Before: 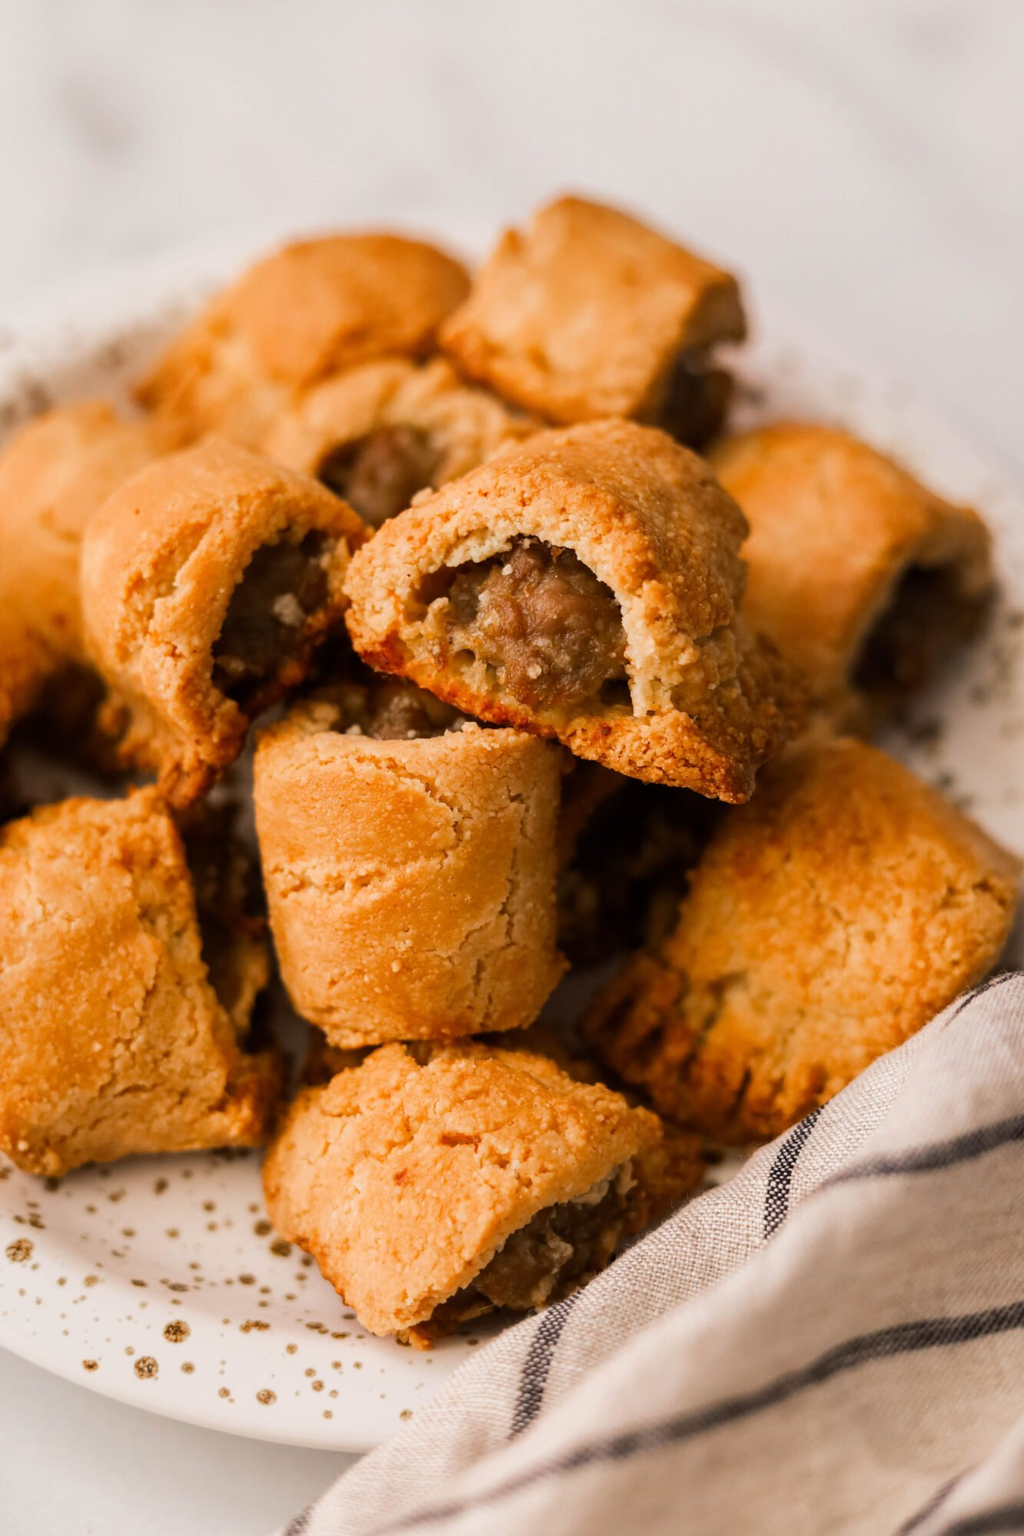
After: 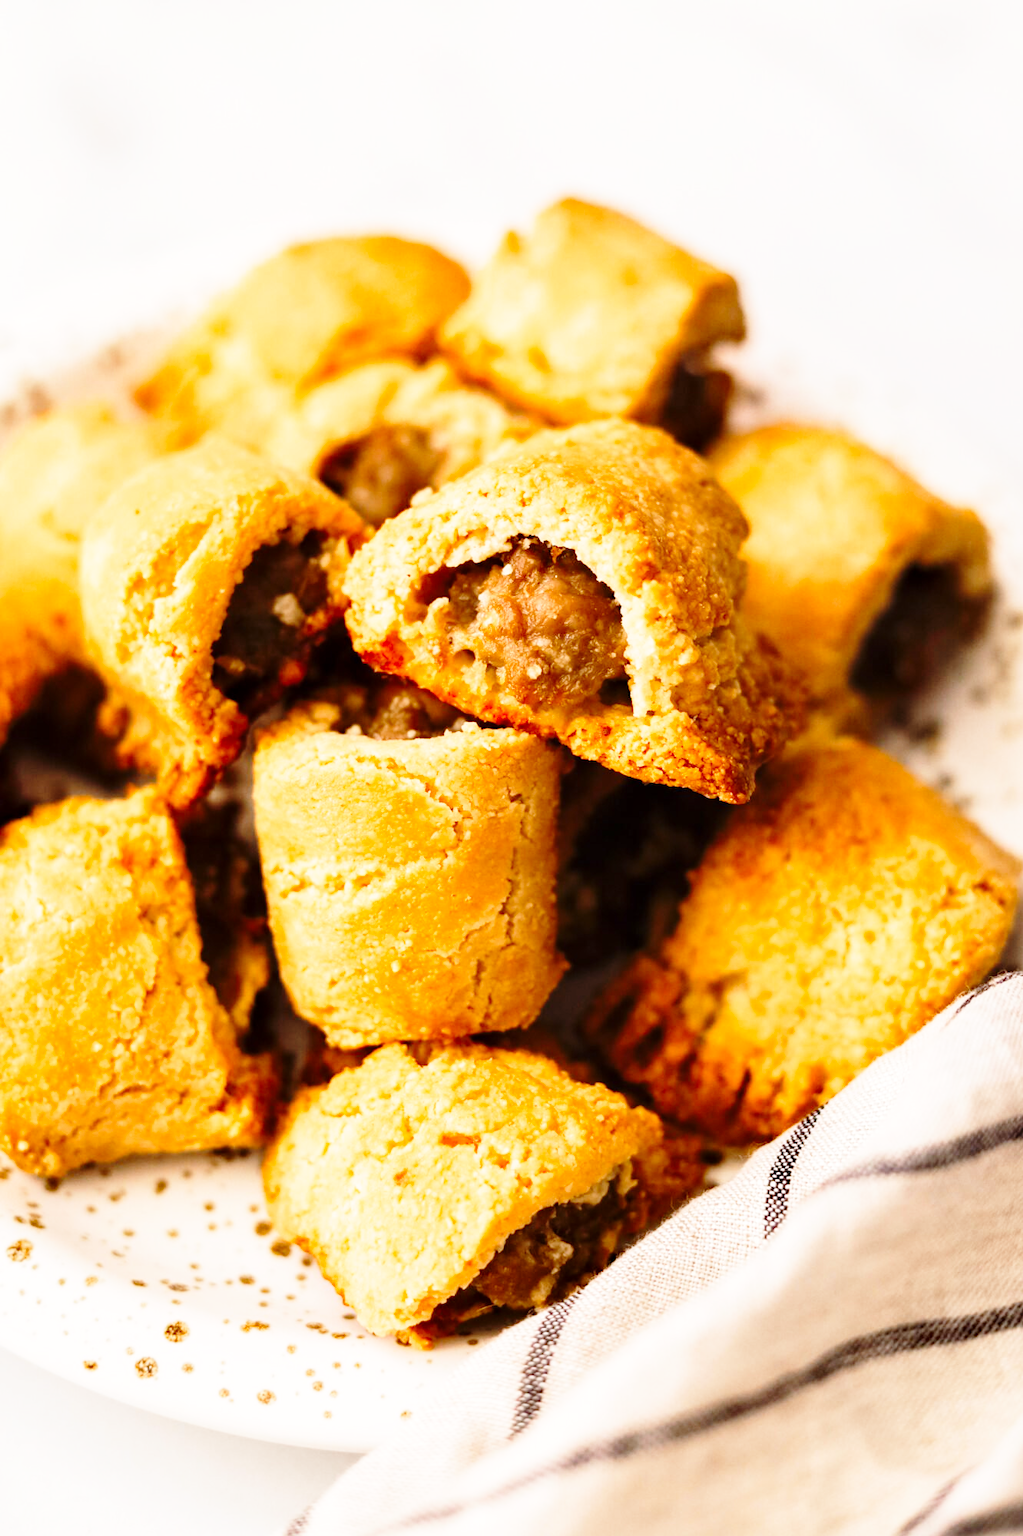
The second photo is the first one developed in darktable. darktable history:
base curve: curves: ch0 [(0, 0) (0.028, 0.03) (0.105, 0.232) (0.387, 0.748) (0.754, 0.968) (1, 1)], fusion 1, exposure shift 0.576, preserve colors none
local contrast: mode bilateral grid, contrast 15, coarseness 36, detail 105%, midtone range 0.2
